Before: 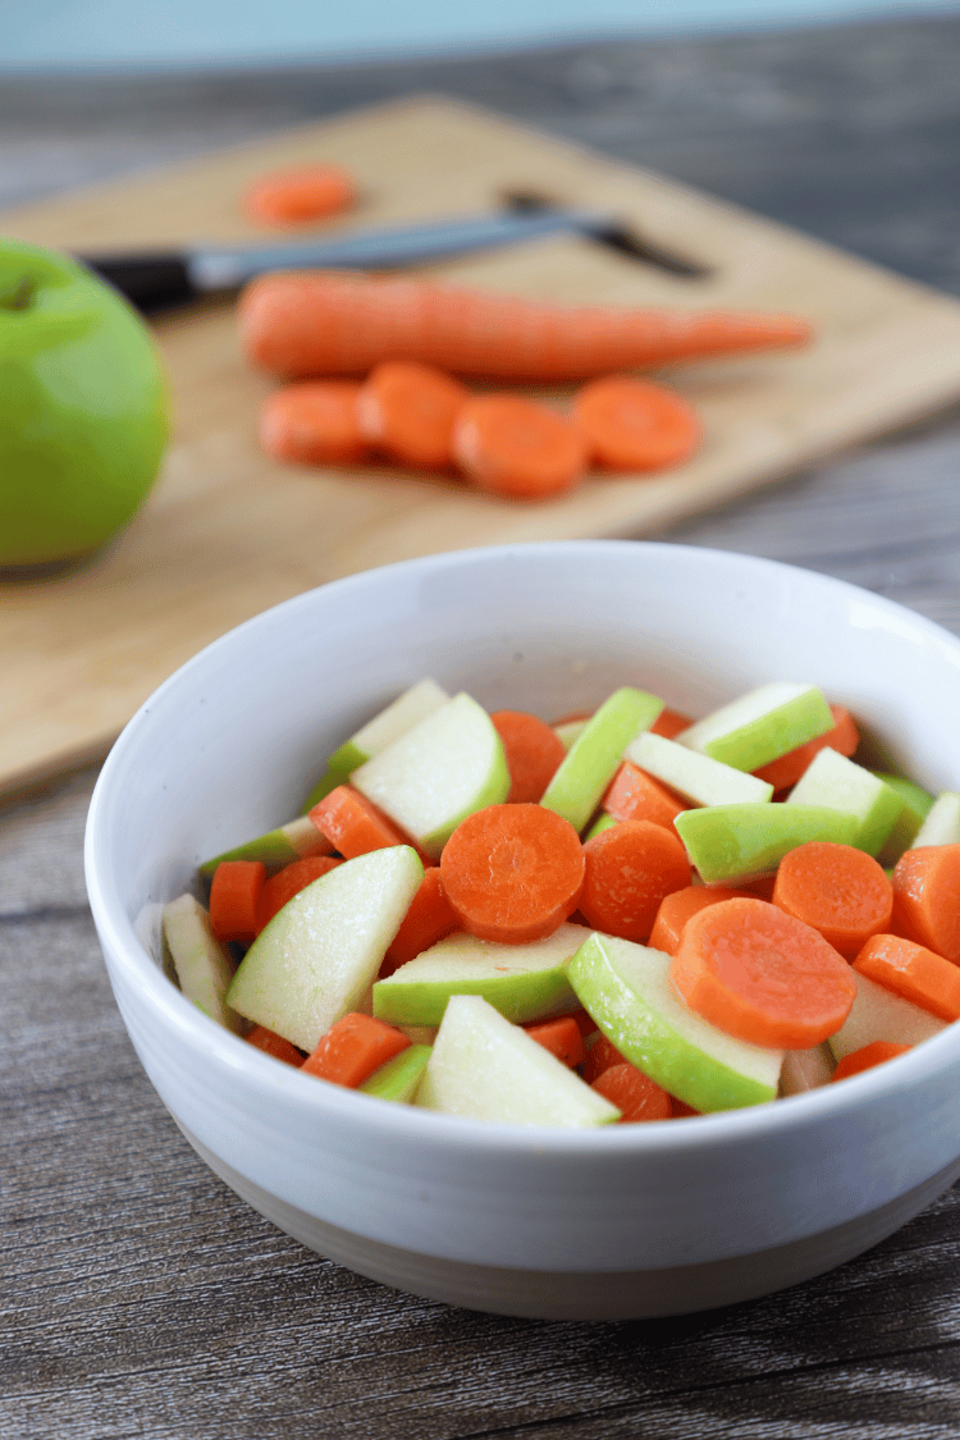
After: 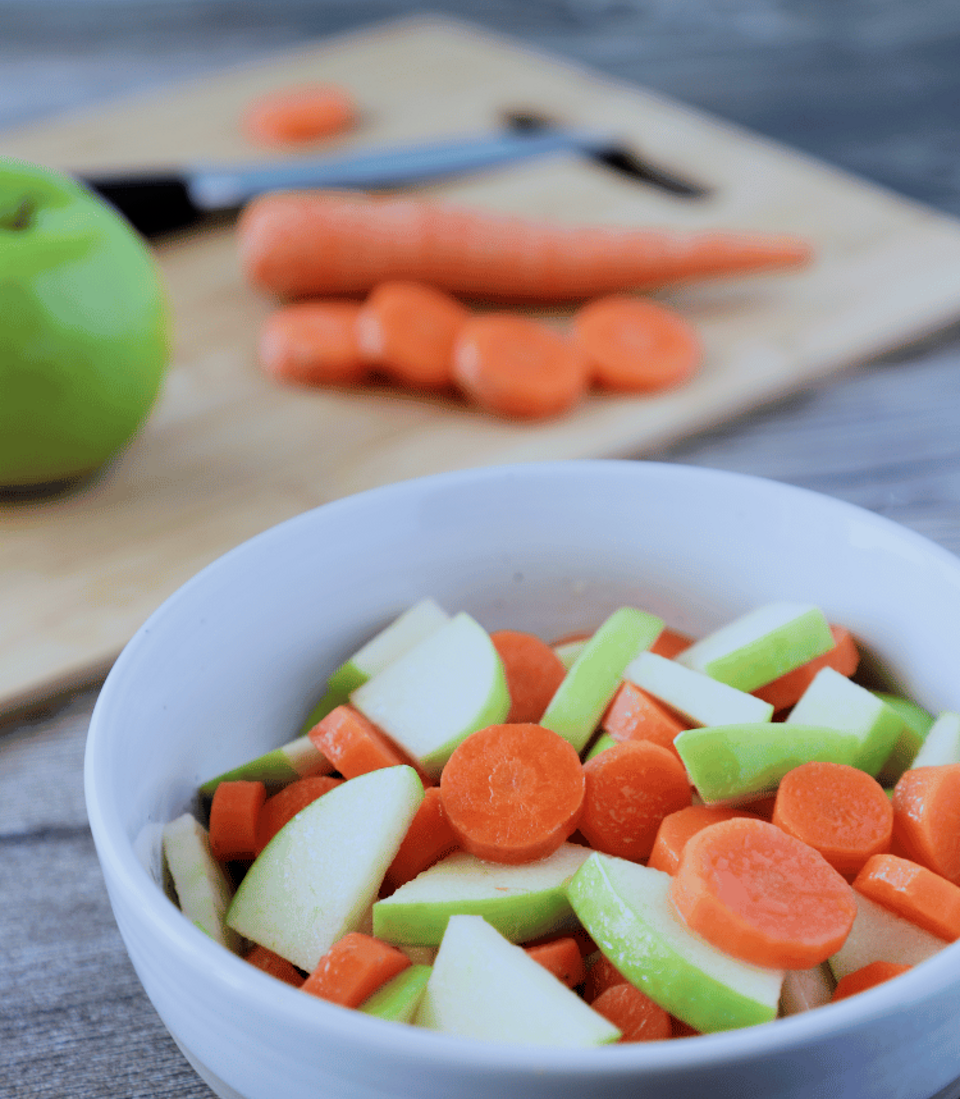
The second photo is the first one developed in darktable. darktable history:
crop: top 5.568%, bottom 18.054%
filmic rgb: black relative exposure -5.04 EV, white relative exposure 3.96 EV, hardness 2.89, contrast 1.188
color calibration: x 0.38, y 0.391, temperature 4078 K
